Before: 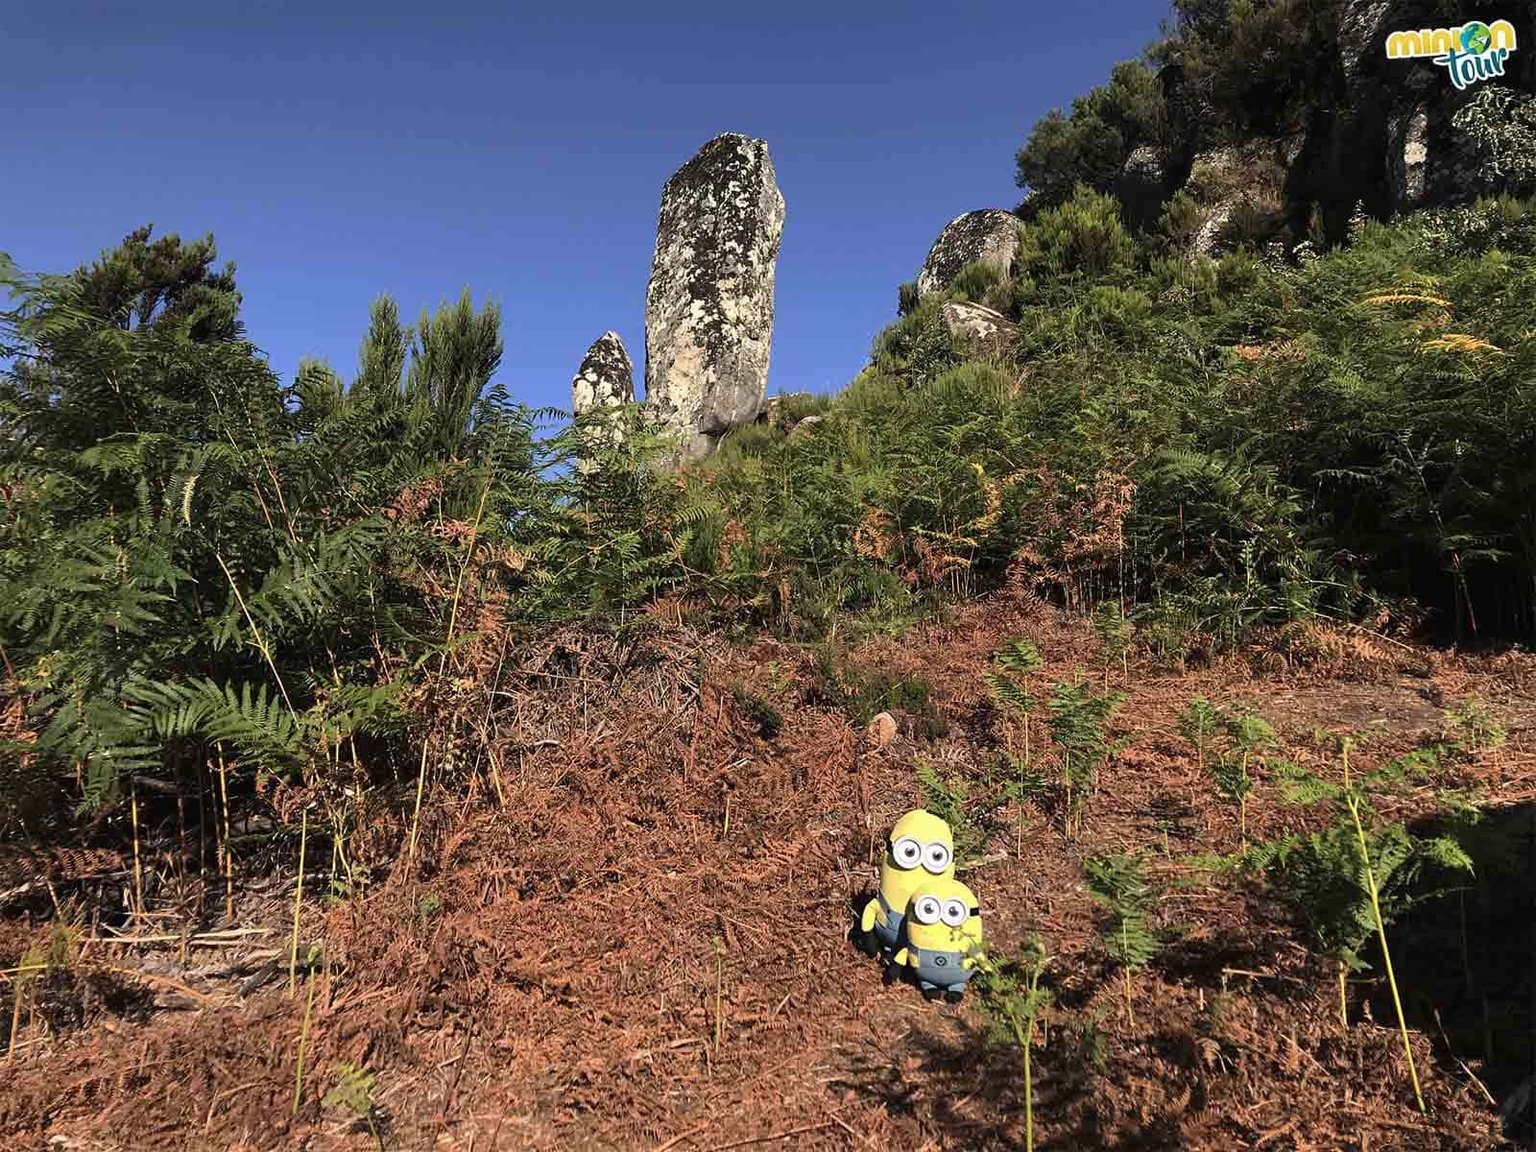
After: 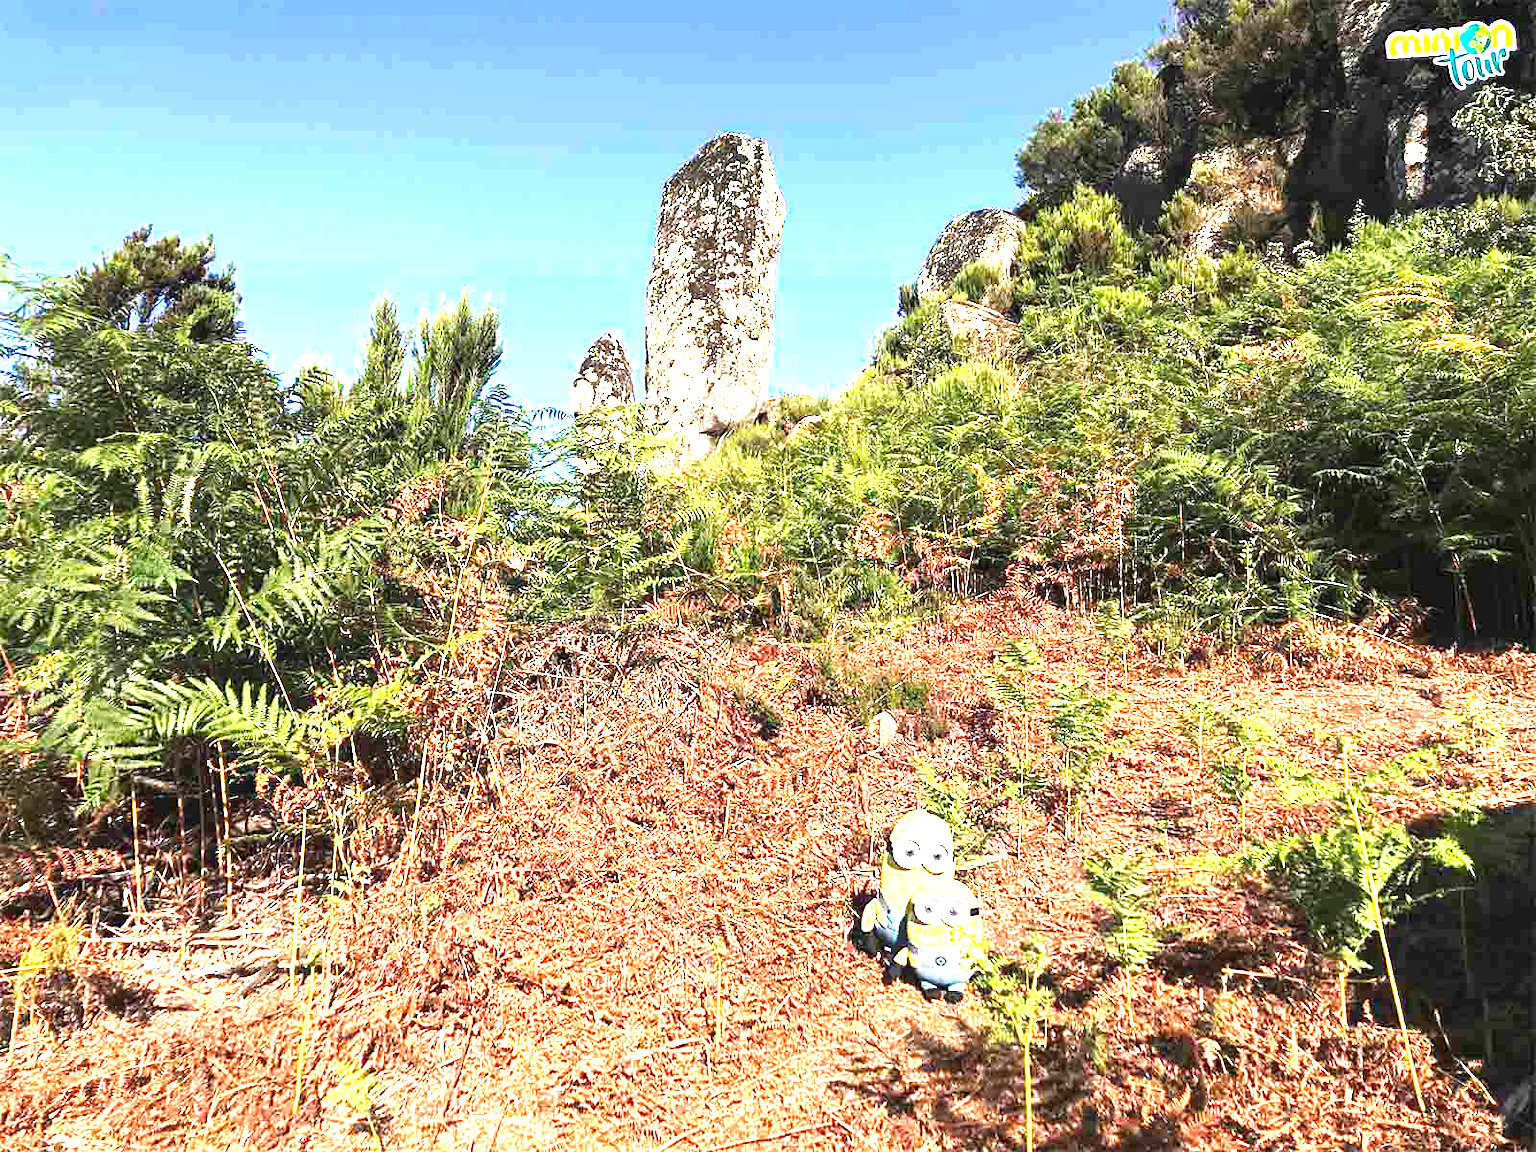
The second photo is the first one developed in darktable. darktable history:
exposure: black level correction 0, exposure 1.45 EV, compensate exposure bias true, compensate highlight preservation false
levels: levels [0, 0.374, 0.749]
